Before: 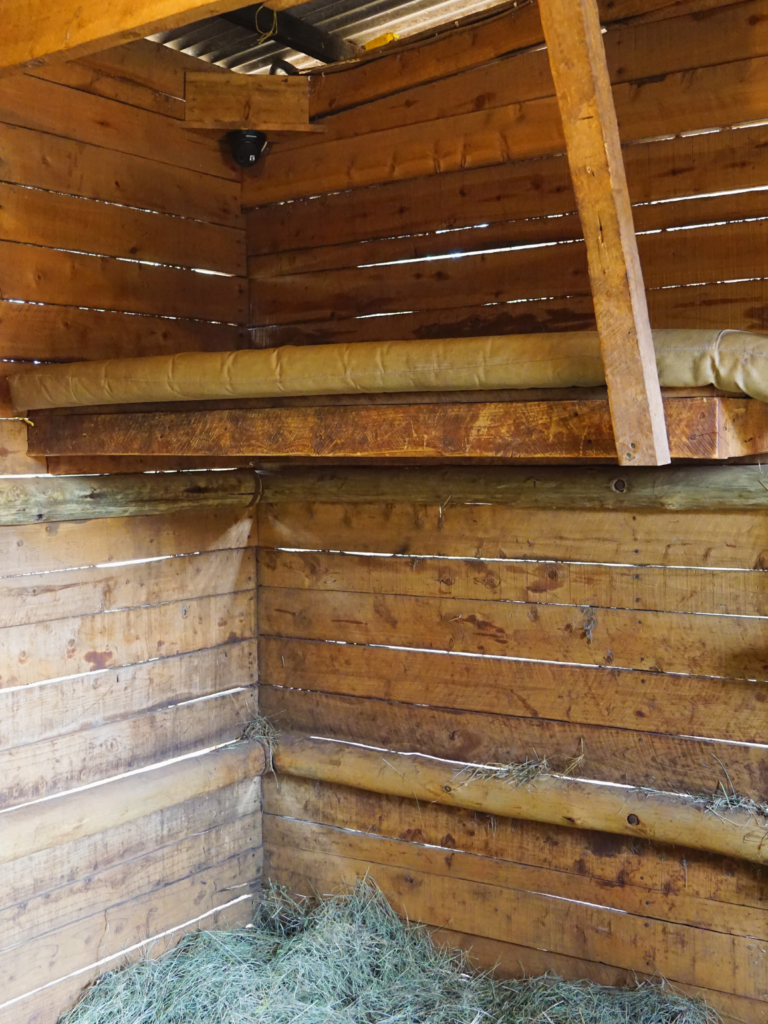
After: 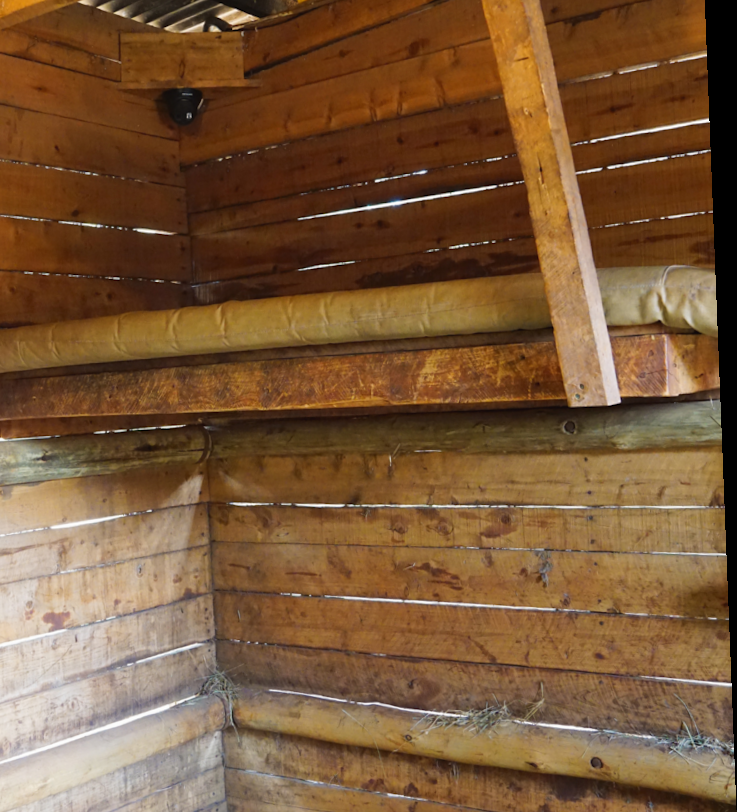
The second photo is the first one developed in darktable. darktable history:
crop: left 8.155%, top 6.611%, bottom 15.385%
rotate and perspective: rotation -2.22°, lens shift (horizontal) -0.022, automatic cropping off
